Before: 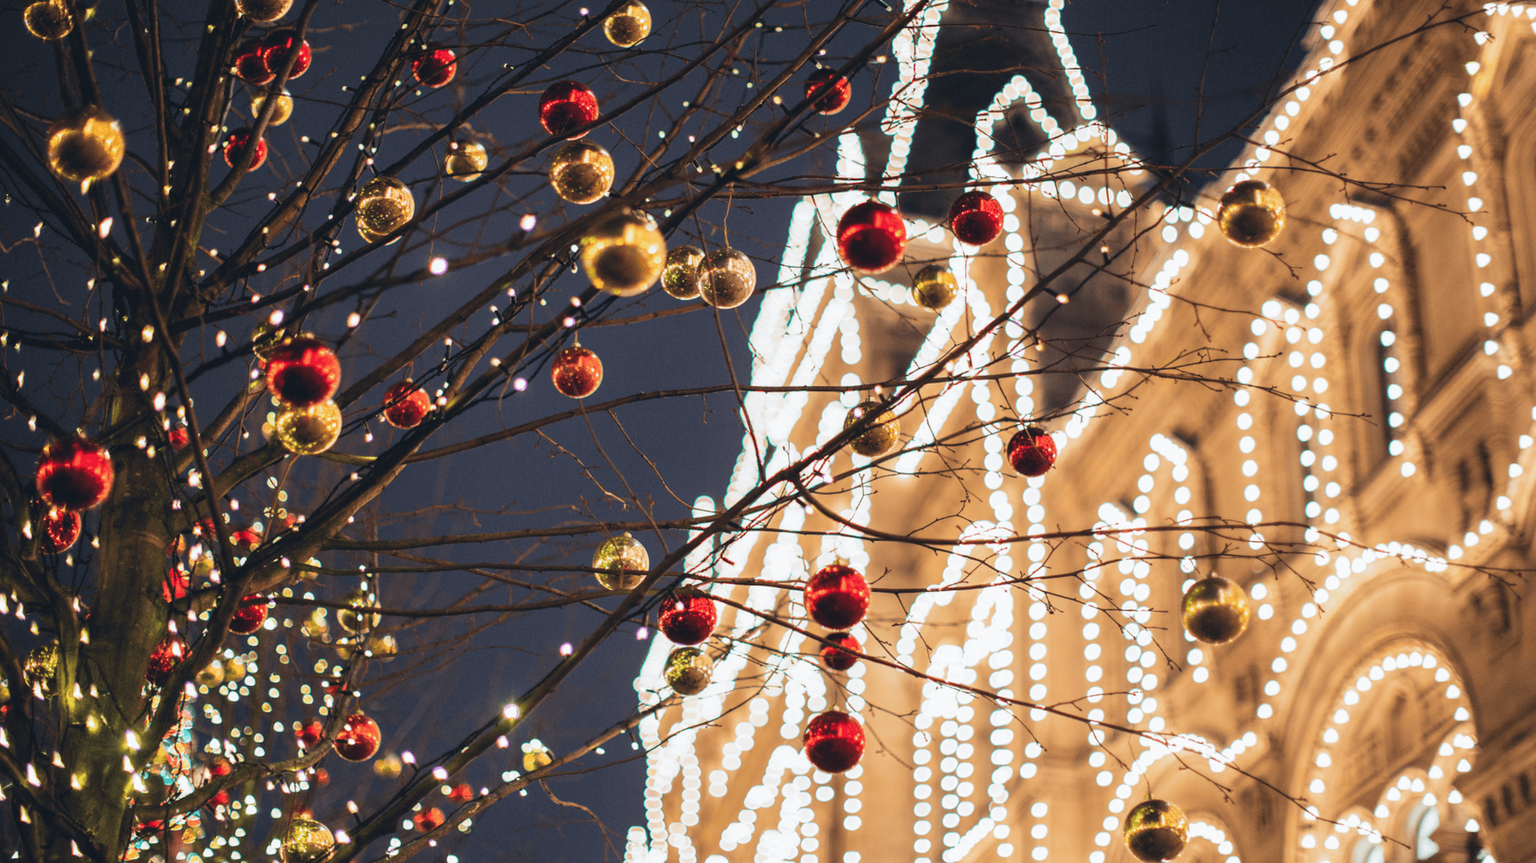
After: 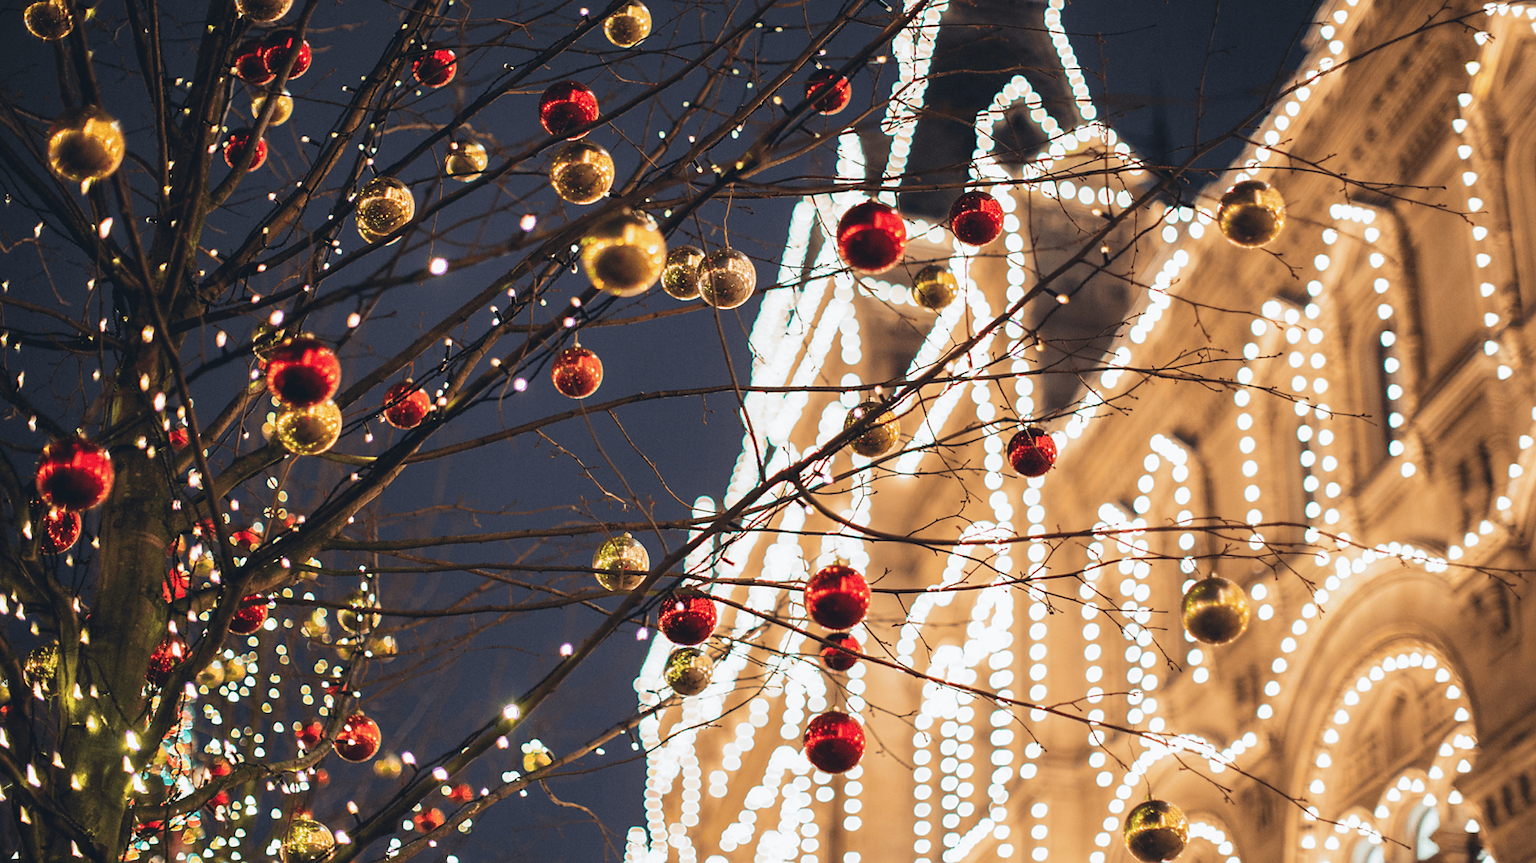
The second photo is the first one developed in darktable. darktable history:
sharpen: radius 1.545, amount 0.36, threshold 1.499
